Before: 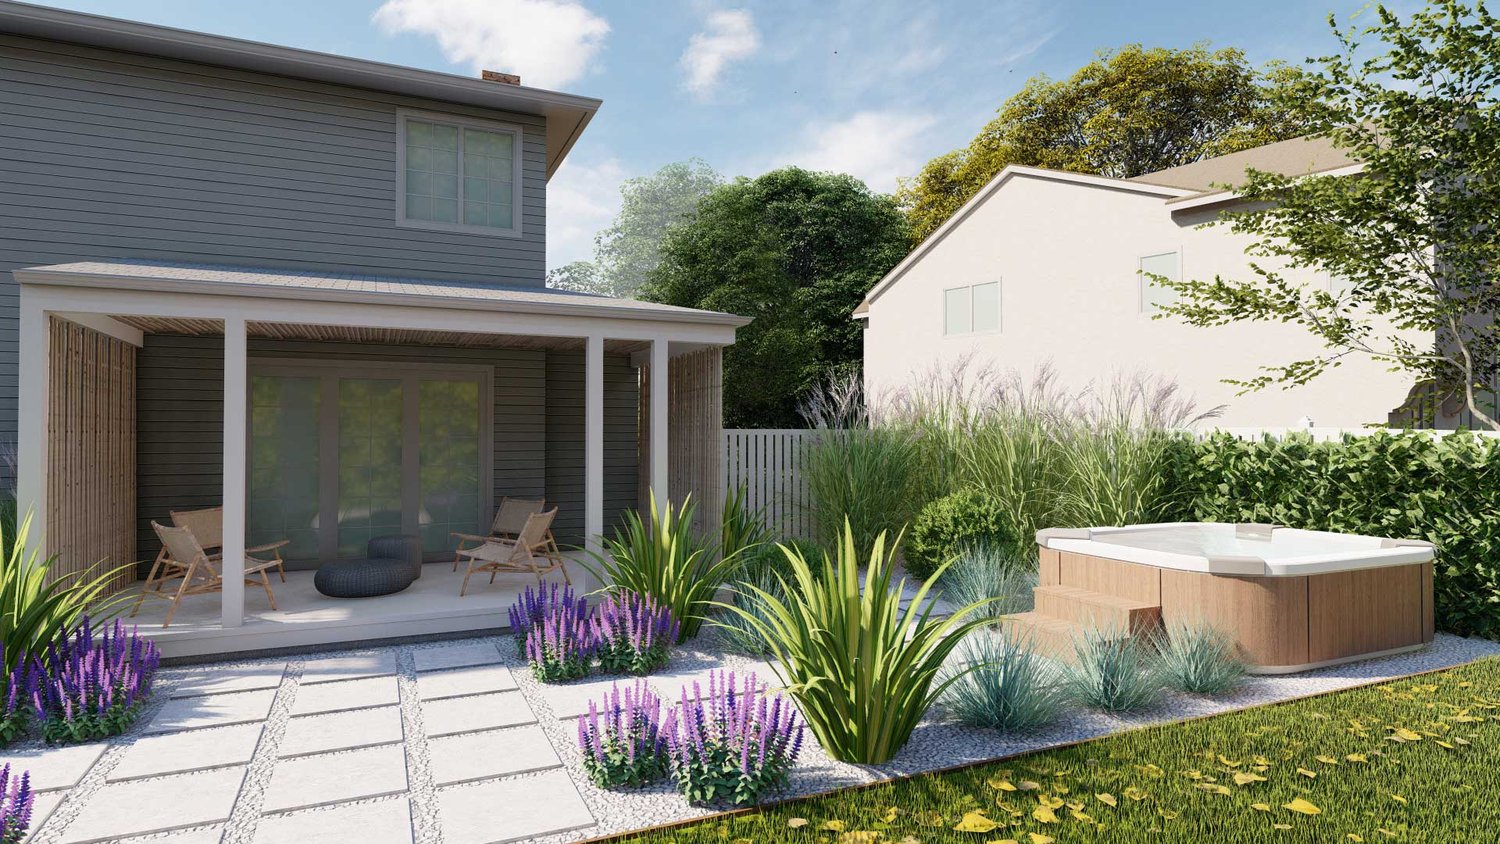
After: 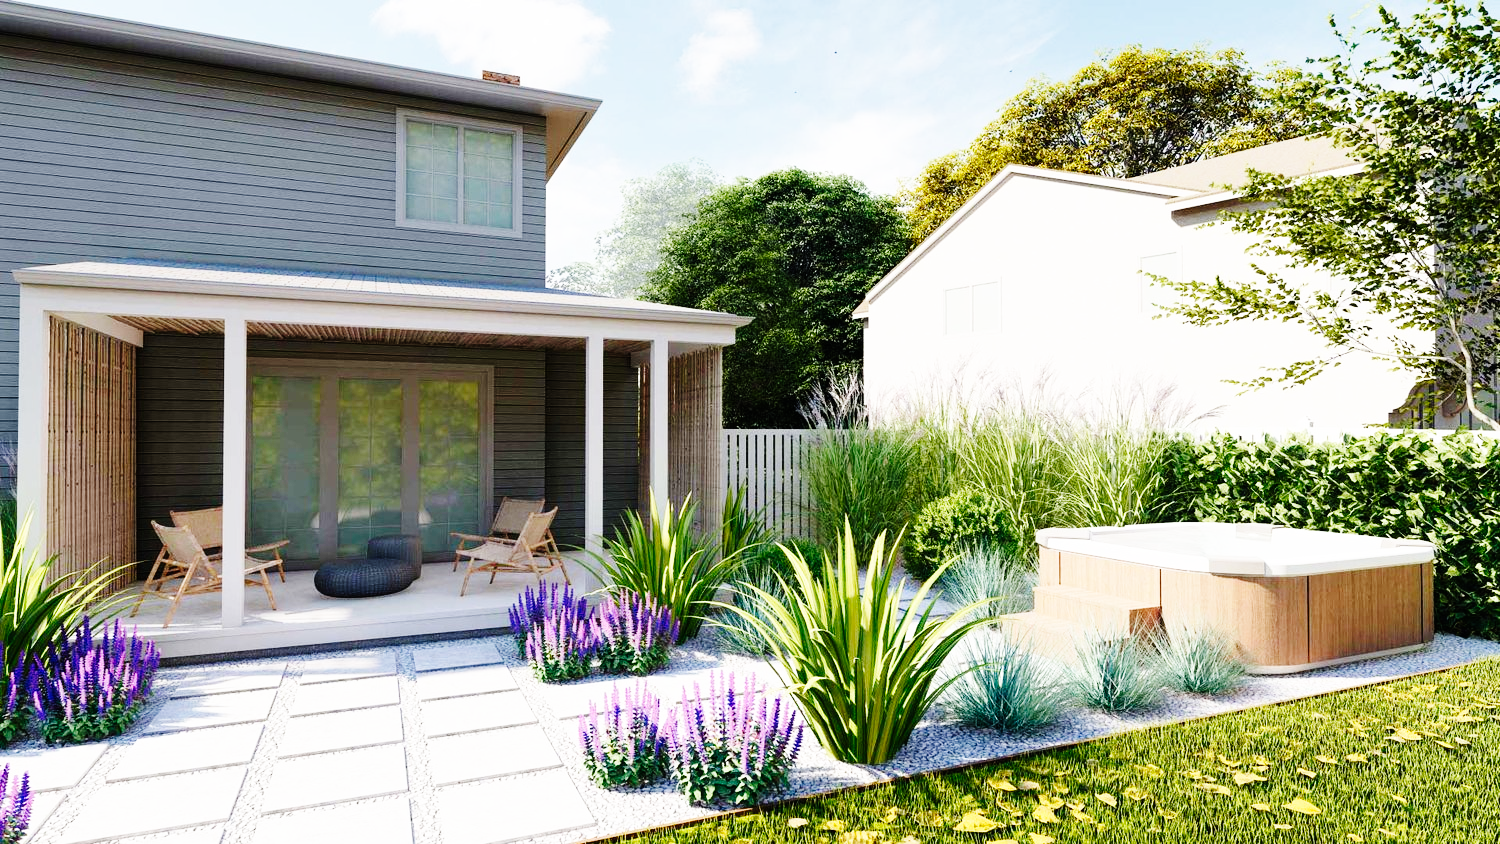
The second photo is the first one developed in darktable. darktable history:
base curve: curves: ch0 [(0, 0) (0, 0) (0.002, 0.001) (0.008, 0.003) (0.019, 0.011) (0.037, 0.037) (0.064, 0.11) (0.102, 0.232) (0.152, 0.379) (0.216, 0.524) (0.296, 0.665) (0.394, 0.789) (0.512, 0.881) (0.651, 0.945) (0.813, 0.986) (1, 1)], preserve colors none
